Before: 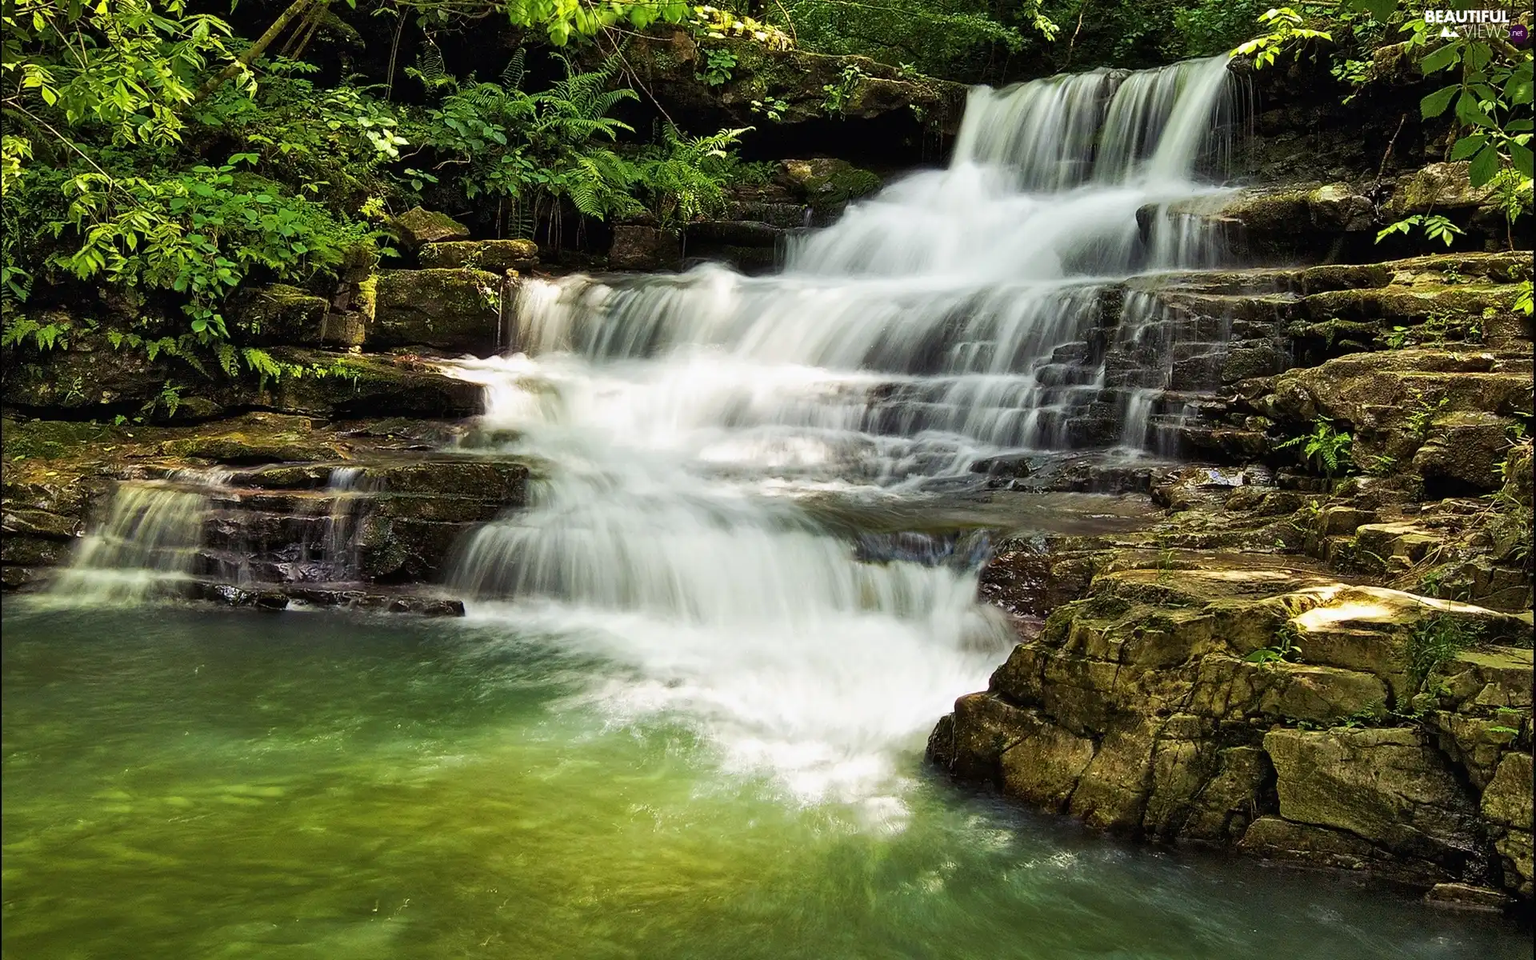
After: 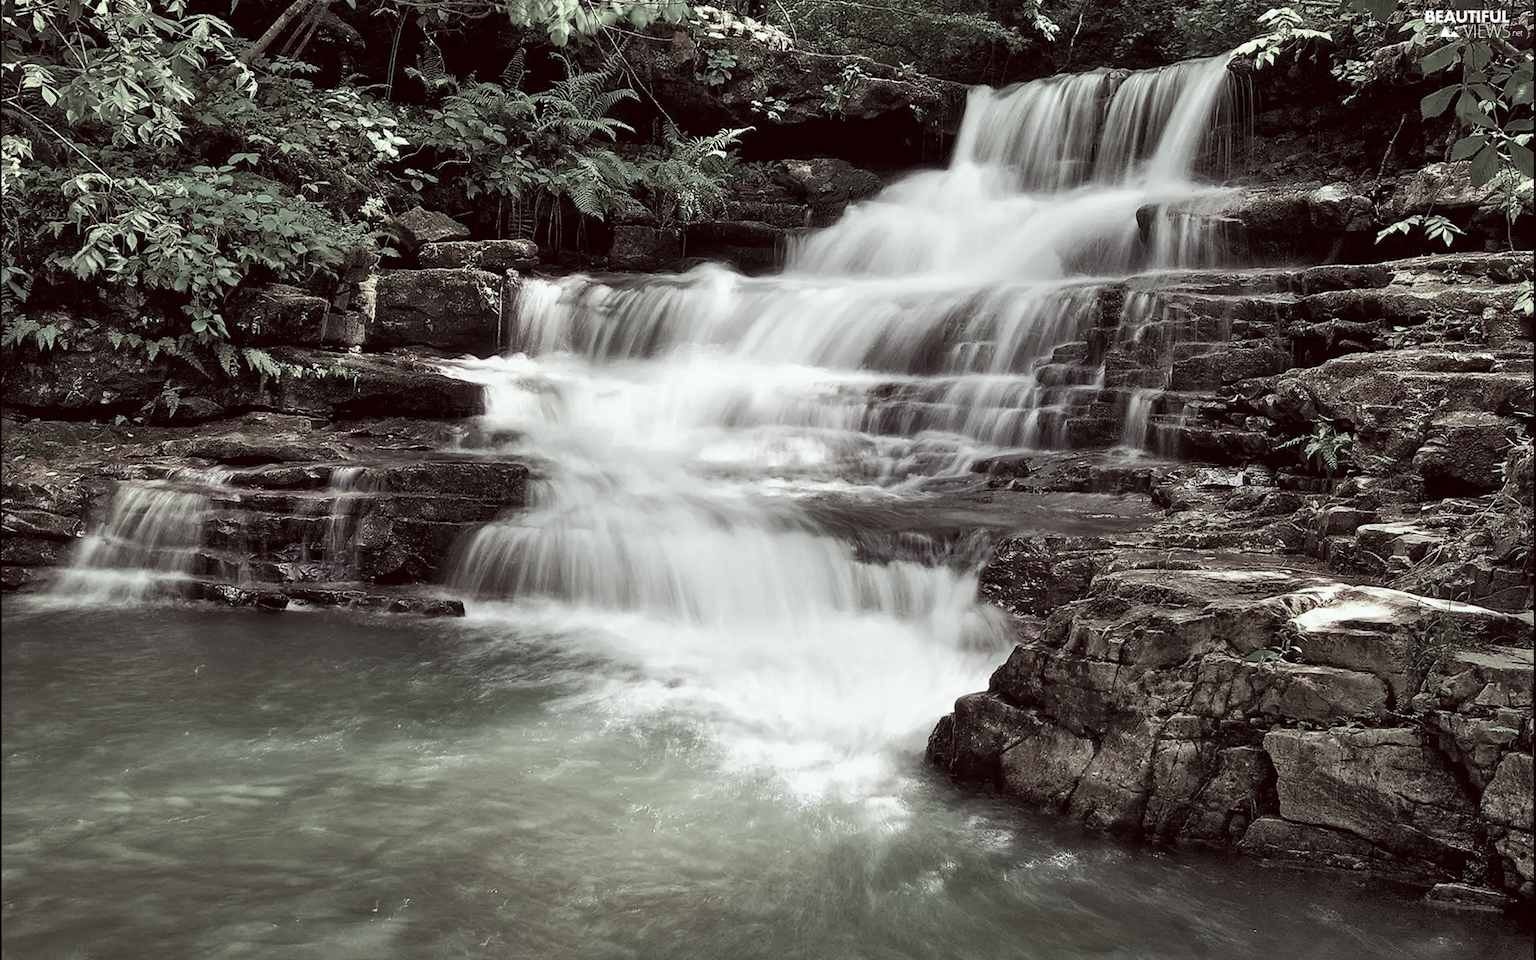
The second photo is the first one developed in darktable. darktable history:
color correction: highlights a* -7.23, highlights b* -0.161, shadows a* 20.08, shadows b* 11.73
color contrast: green-magenta contrast 0.3, blue-yellow contrast 0.15
